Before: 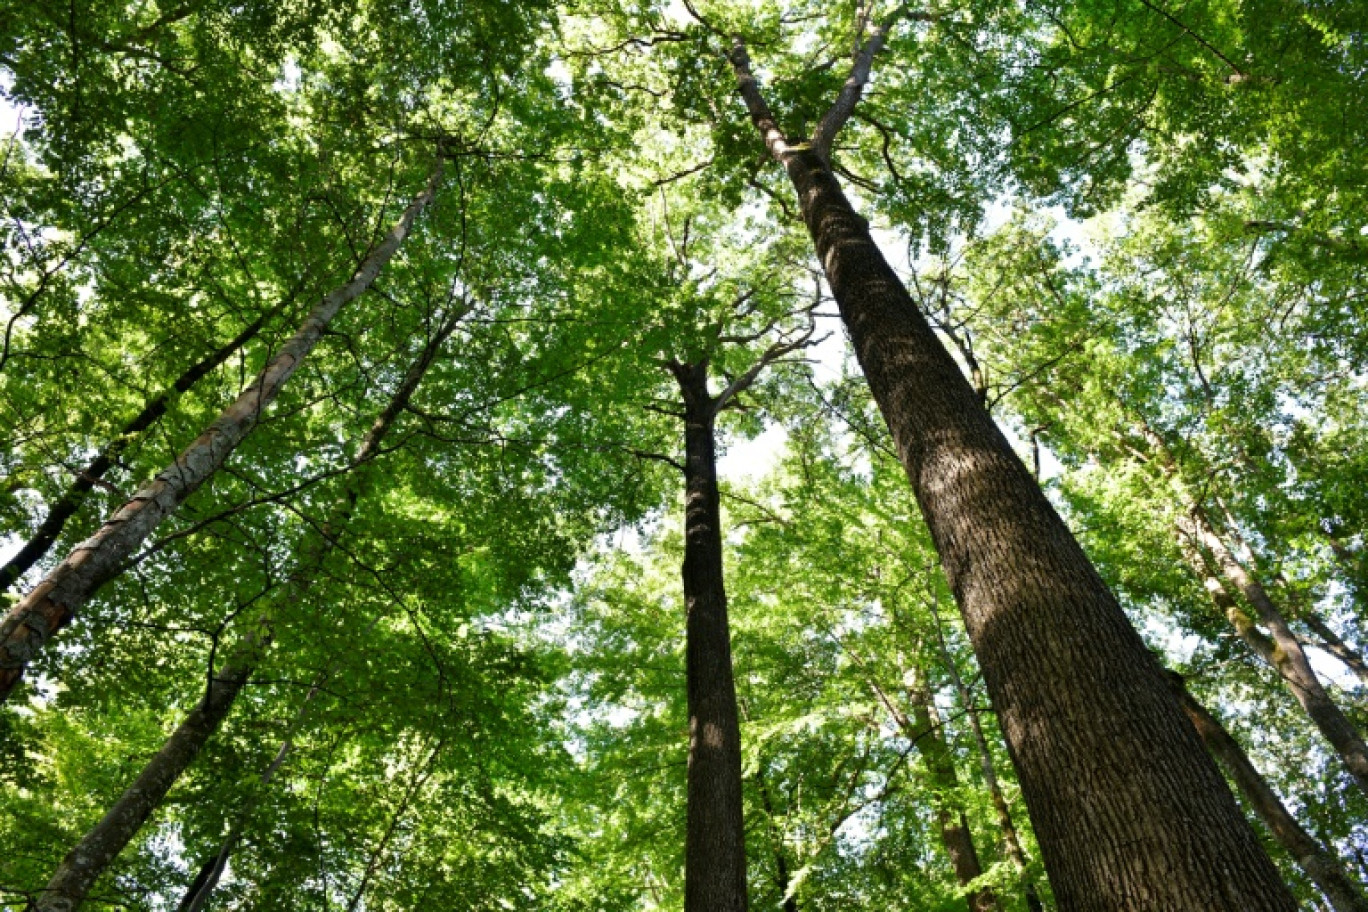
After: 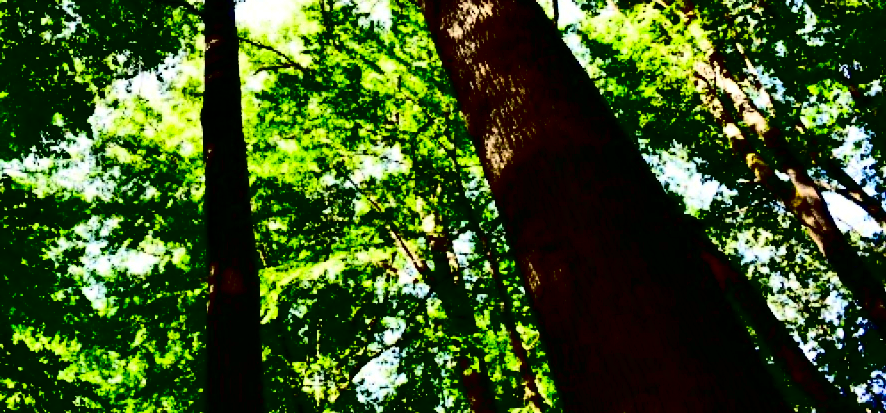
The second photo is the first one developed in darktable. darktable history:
contrast brightness saturation: contrast 0.765, brightness -0.998, saturation 0.991
crop and rotate: left 35.211%, top 49.817%, bottom 4.829%
